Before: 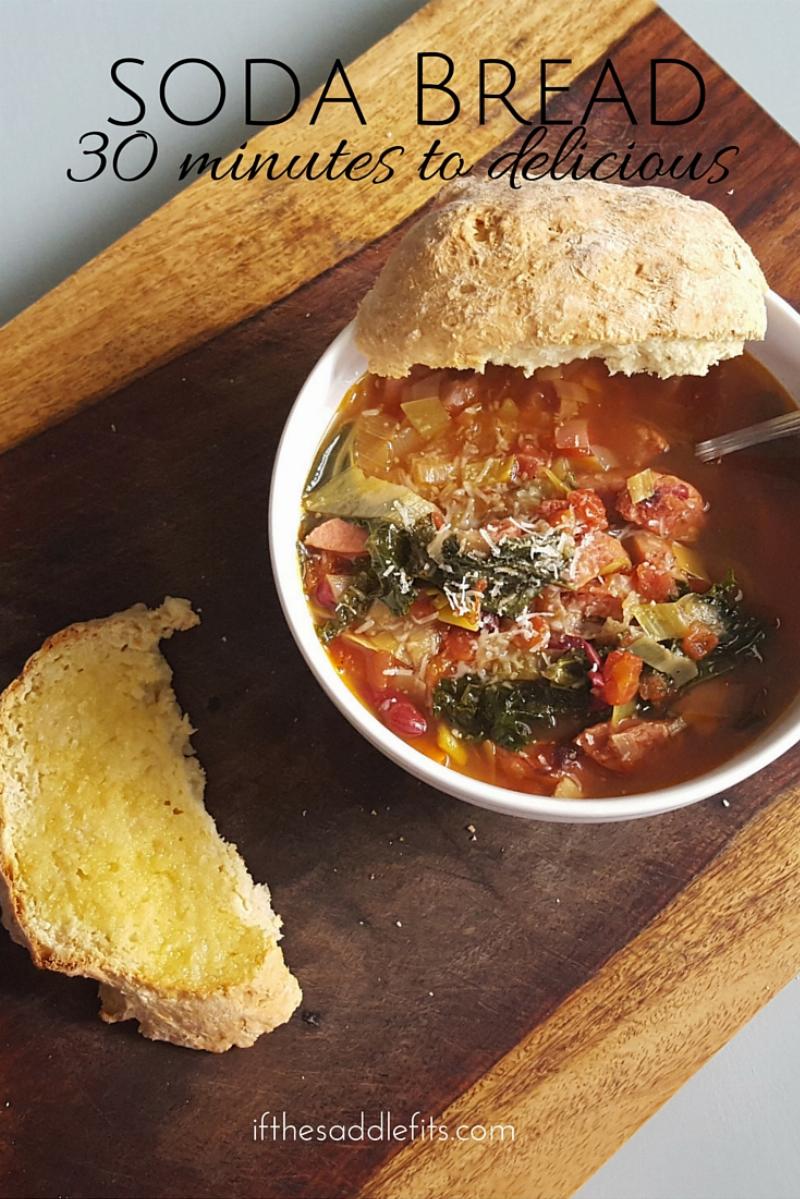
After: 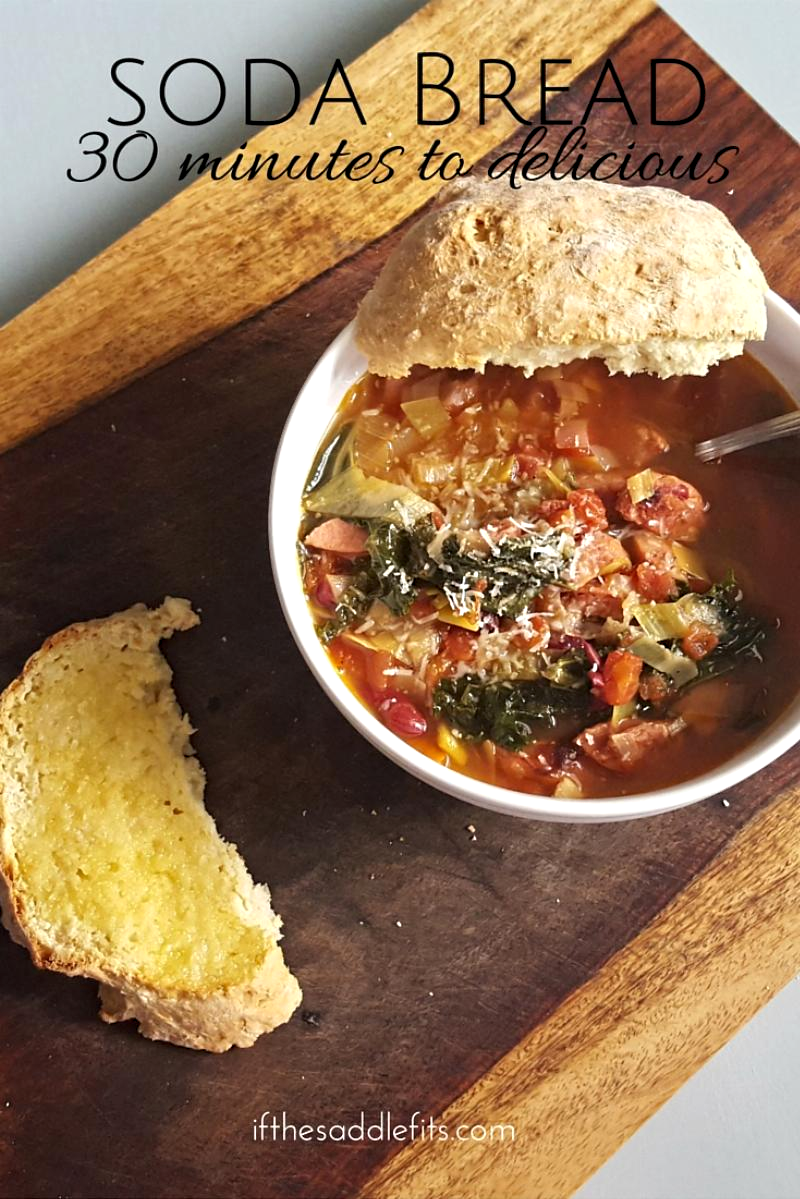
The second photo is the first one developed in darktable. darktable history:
levels: levels [0, 0.48, 0.961]
contrast equalizer: y [[0.5, 0.5, 0.544, 0.569, 0.5, 0.5], [0.5 ×6], [0.5 ×6], [0 ×6], [0 ×6]]
